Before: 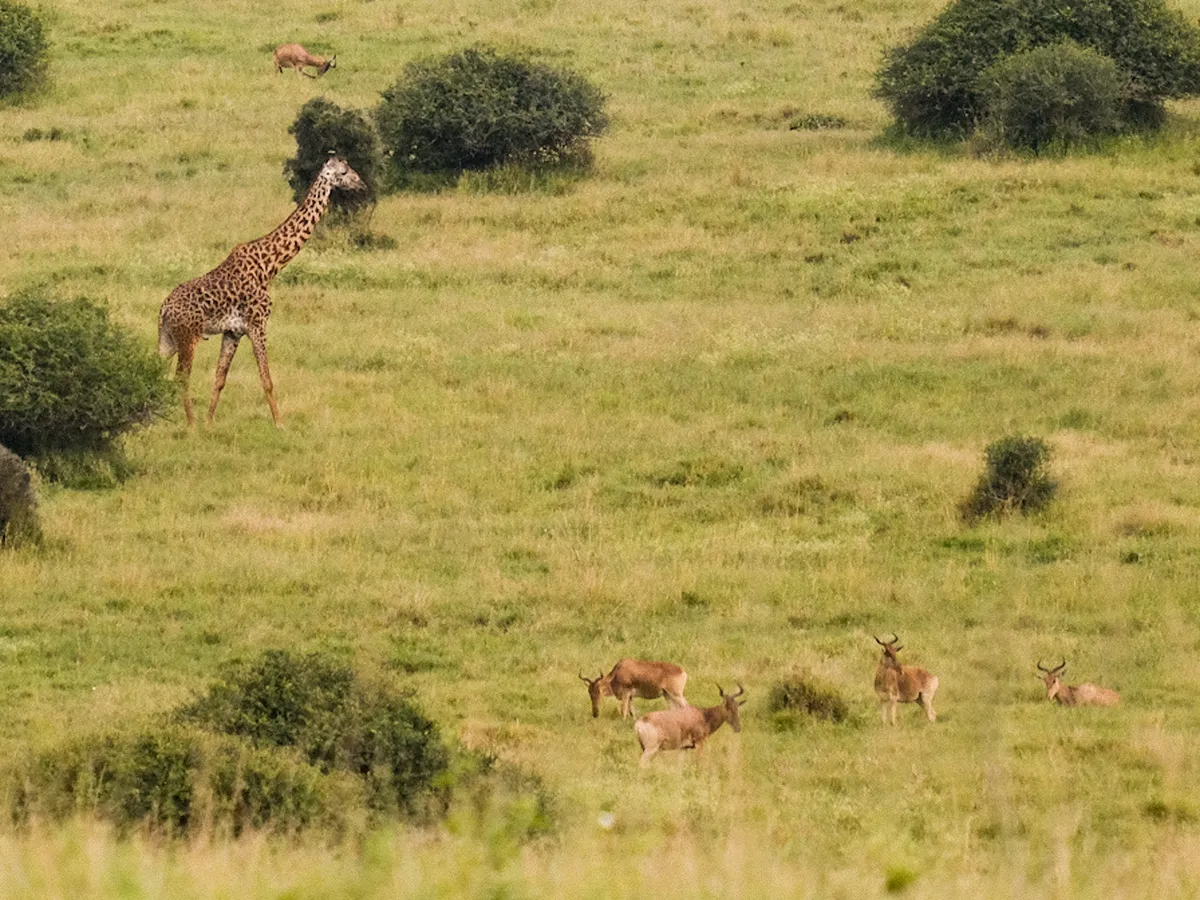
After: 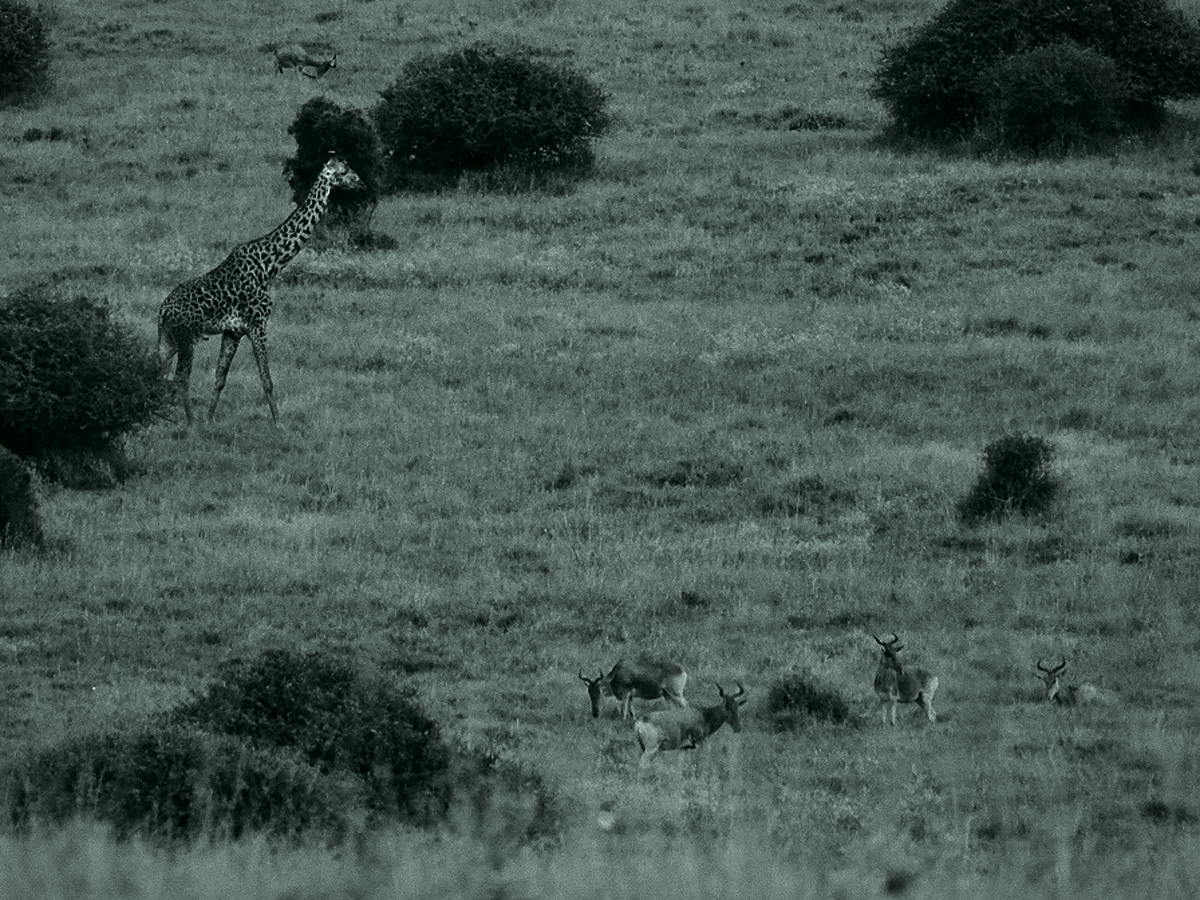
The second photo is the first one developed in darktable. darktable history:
contrast brightness saturation: contrast -0.03, brightness -0.59, saturation -1
vignetting: fall-off start 80.87%, fall-off radius 61.59%, brightness -0.384, saturation 0.007, center (0, 0.007), automatic ratio true, width/height ratio 1.418
sharpen: amount 0.2
color correction: highlights a* -7.33, highlights b* 1.26, shadows a* -3.55, saturation 1.4
